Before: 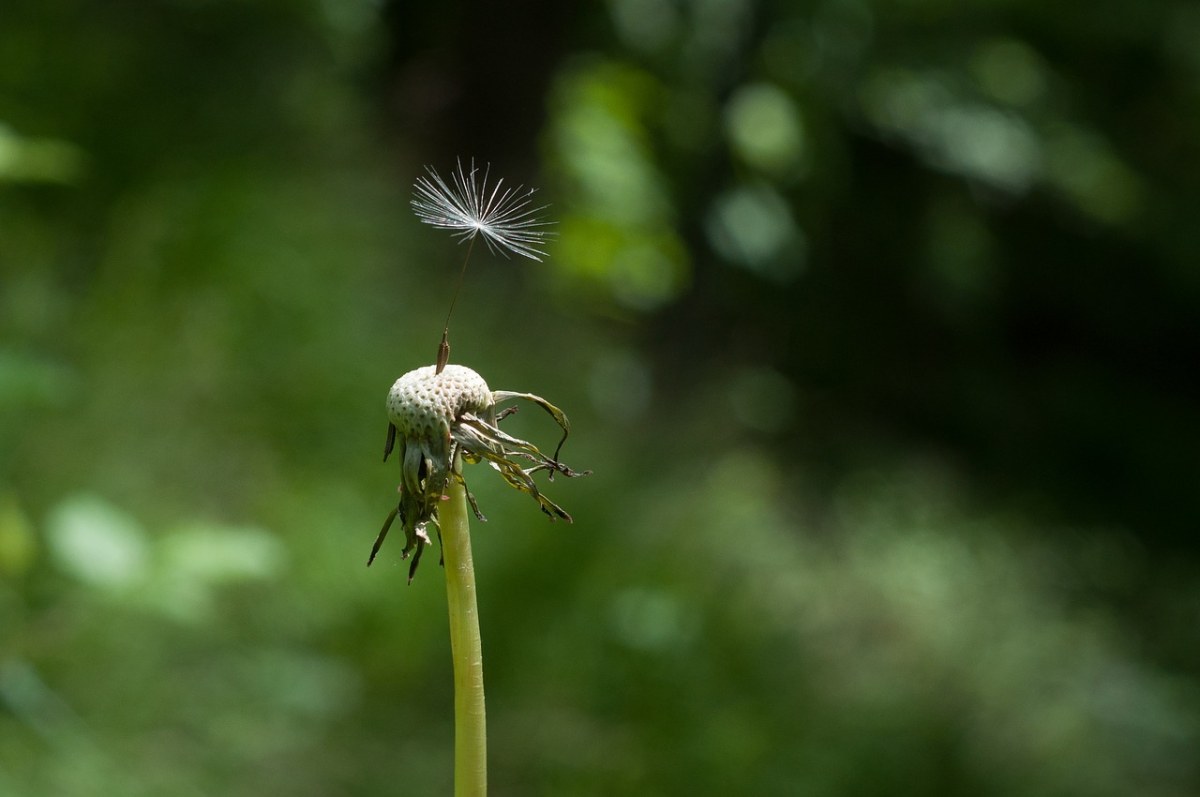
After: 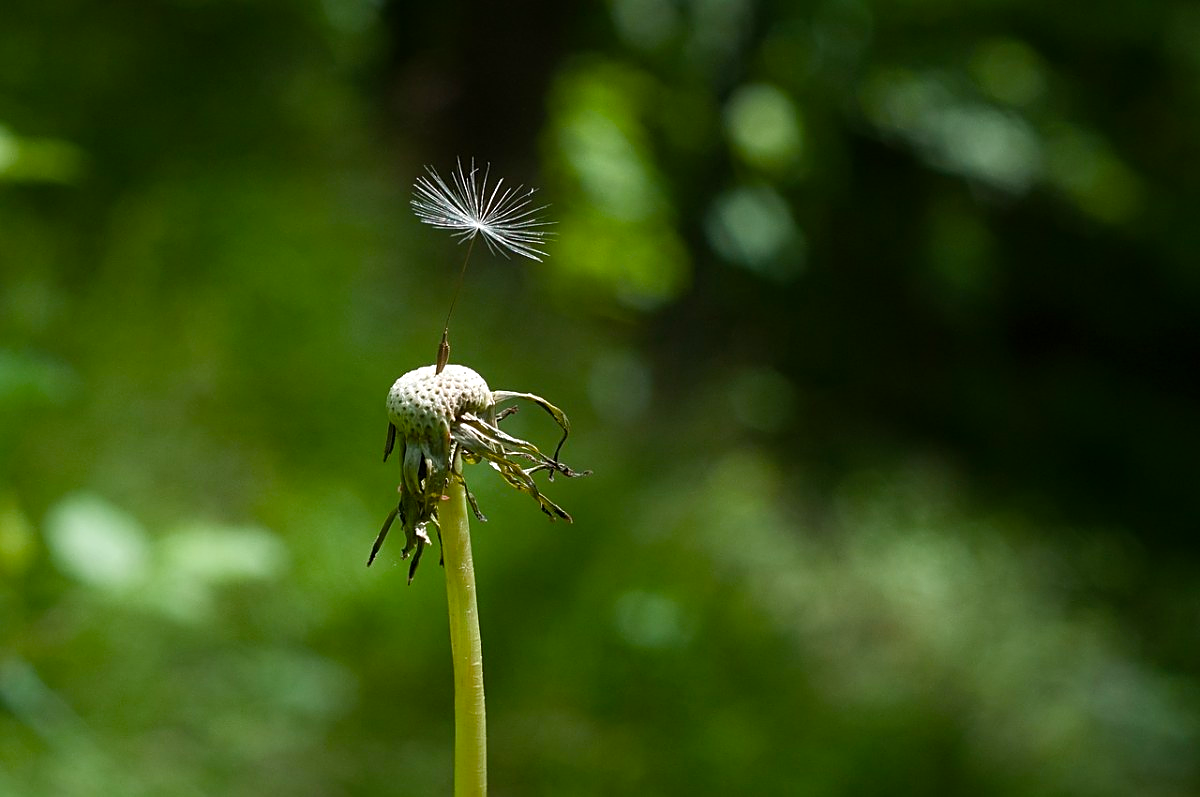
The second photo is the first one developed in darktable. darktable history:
color balance rgb: linear chroma grading › shadows 32%, linear chroma grading › global chroma -2%, linear chroma grading › mid-tones 4%, perceptual saturation grading › global saturation -2%, perceptual saturation grading › highlights -8%, perceptual saturation grading › mid-tones 8%, perceptual saturation grading › shadows 4%, perceptual brilliance grading › highlights 8%, perceptual brilliance grading › mid-tones 4%, perceptual brilliance grading › shadows 2%, global vibrance 16%, saturation formula JzAzBz (2021)
sharpen: on, module defaults
